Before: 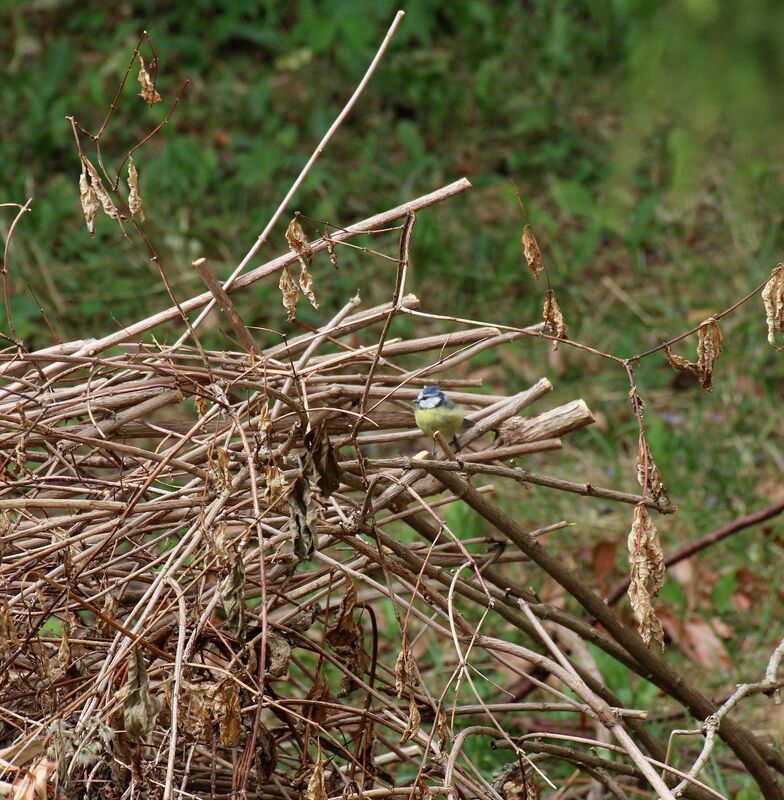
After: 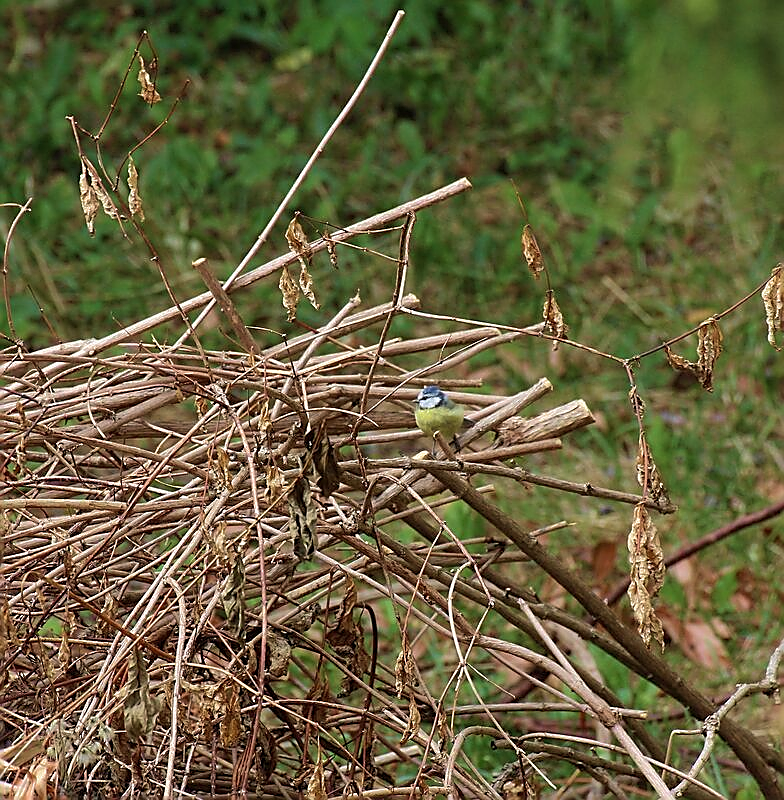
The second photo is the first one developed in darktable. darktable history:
velvia: on, module defaults
shadows and highlights: shadows 30.05
sharpen: radius 1.395, amount 1.237, threshold 0.646
